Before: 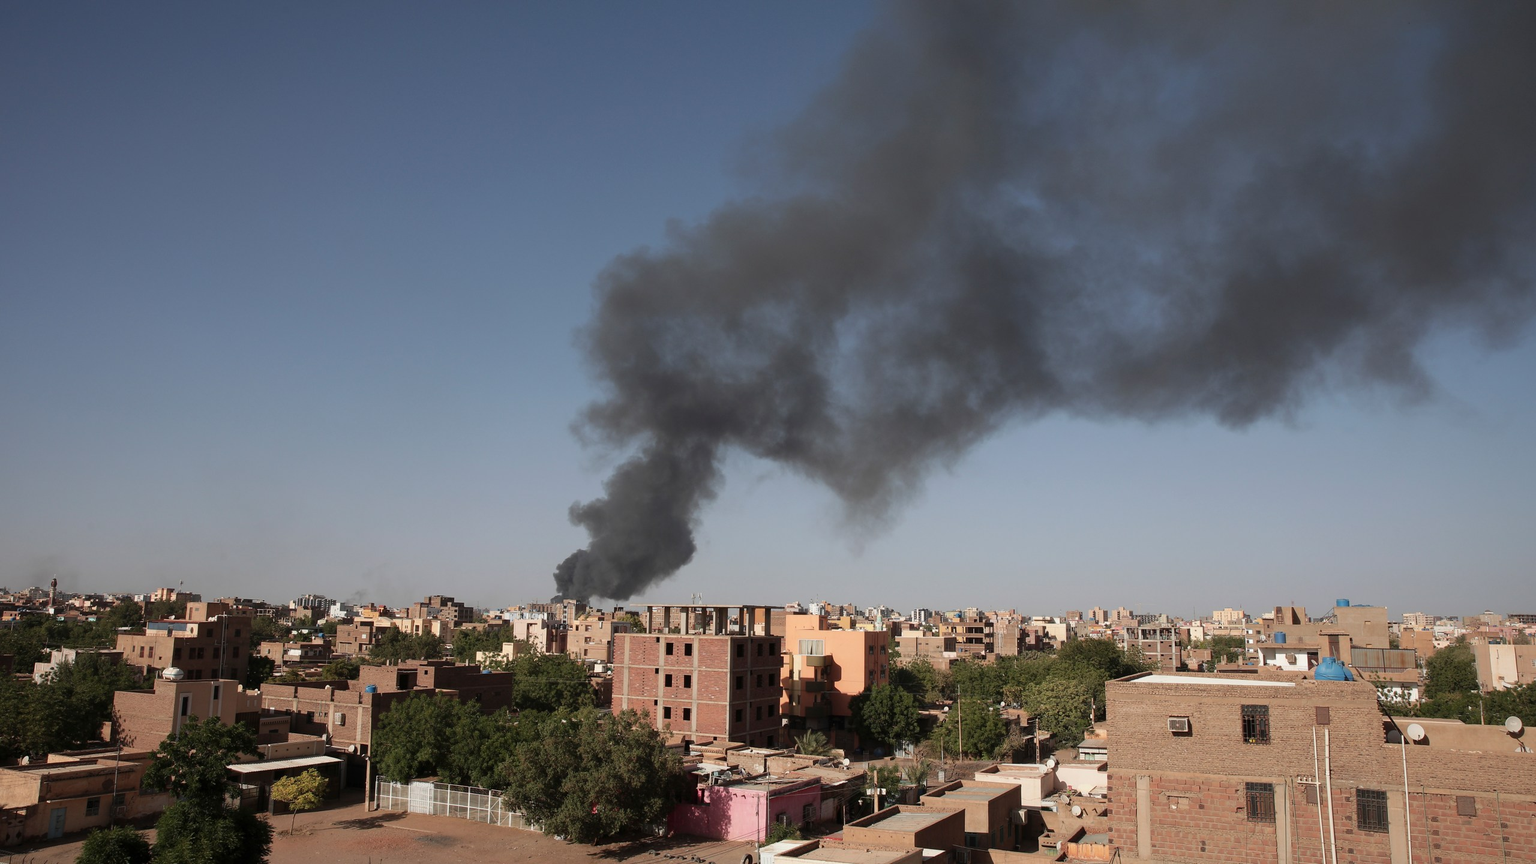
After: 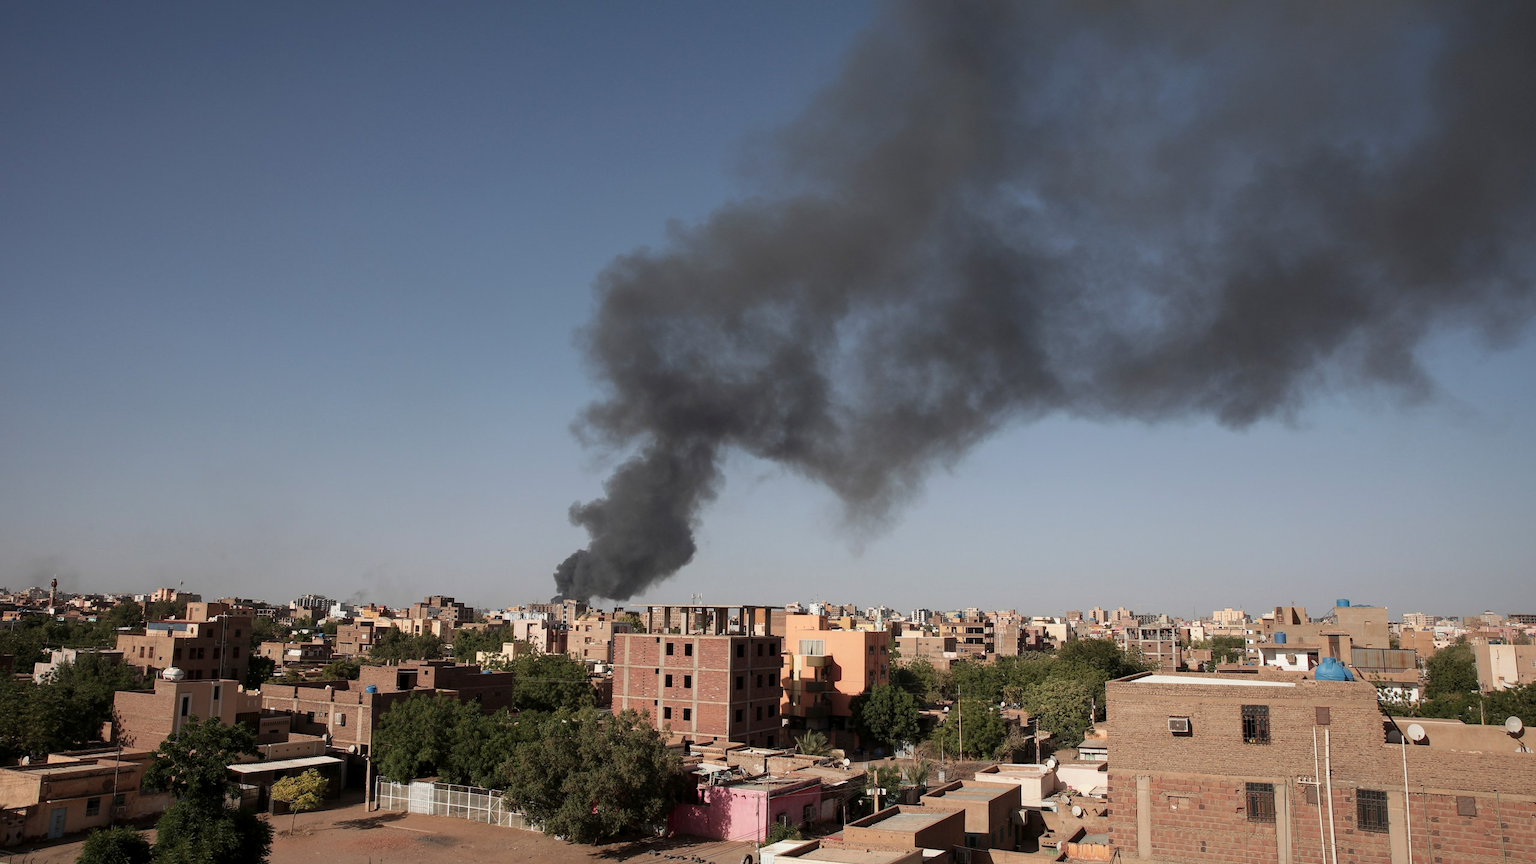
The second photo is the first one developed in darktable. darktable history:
local contrast: highlights 100%, shadows 101%, detail 119%, midtone range 0.2
